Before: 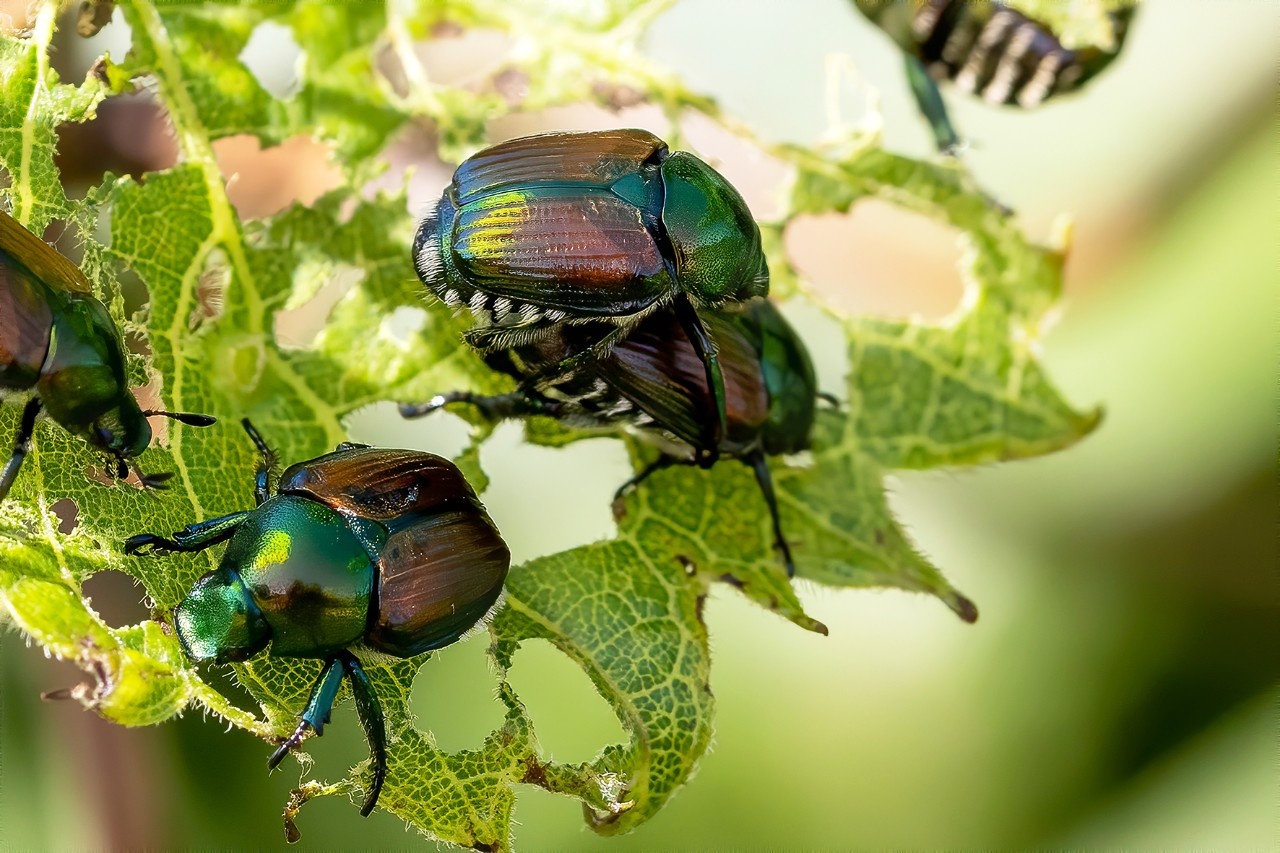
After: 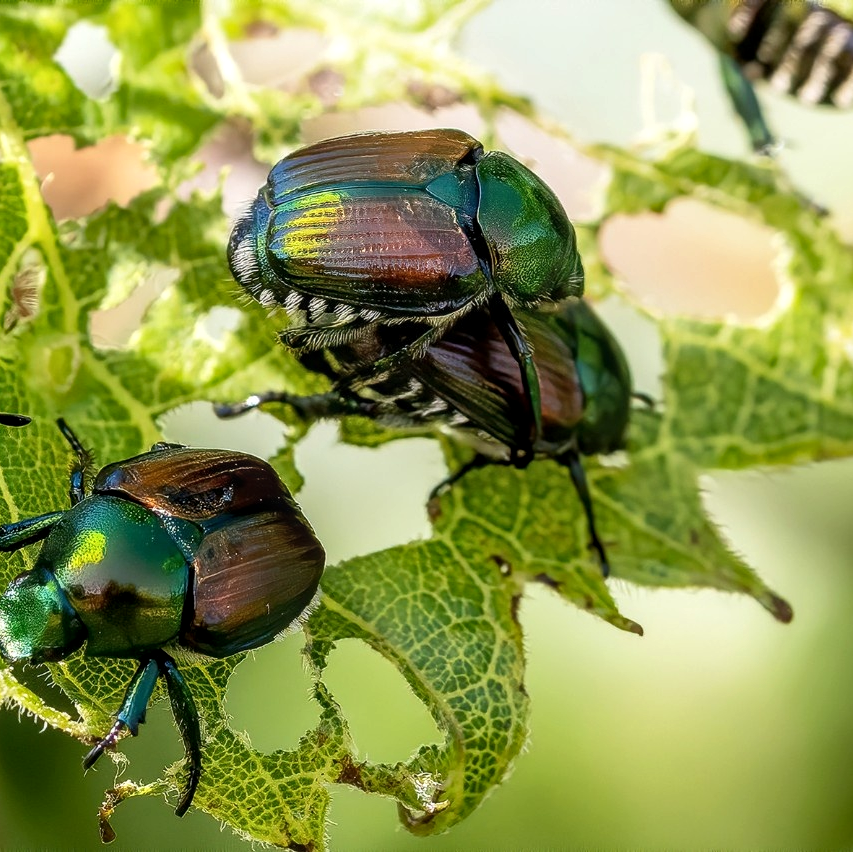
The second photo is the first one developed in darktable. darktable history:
local contrast: on, module defaults
crop and rotate: left 14.454%, right 18.851%
